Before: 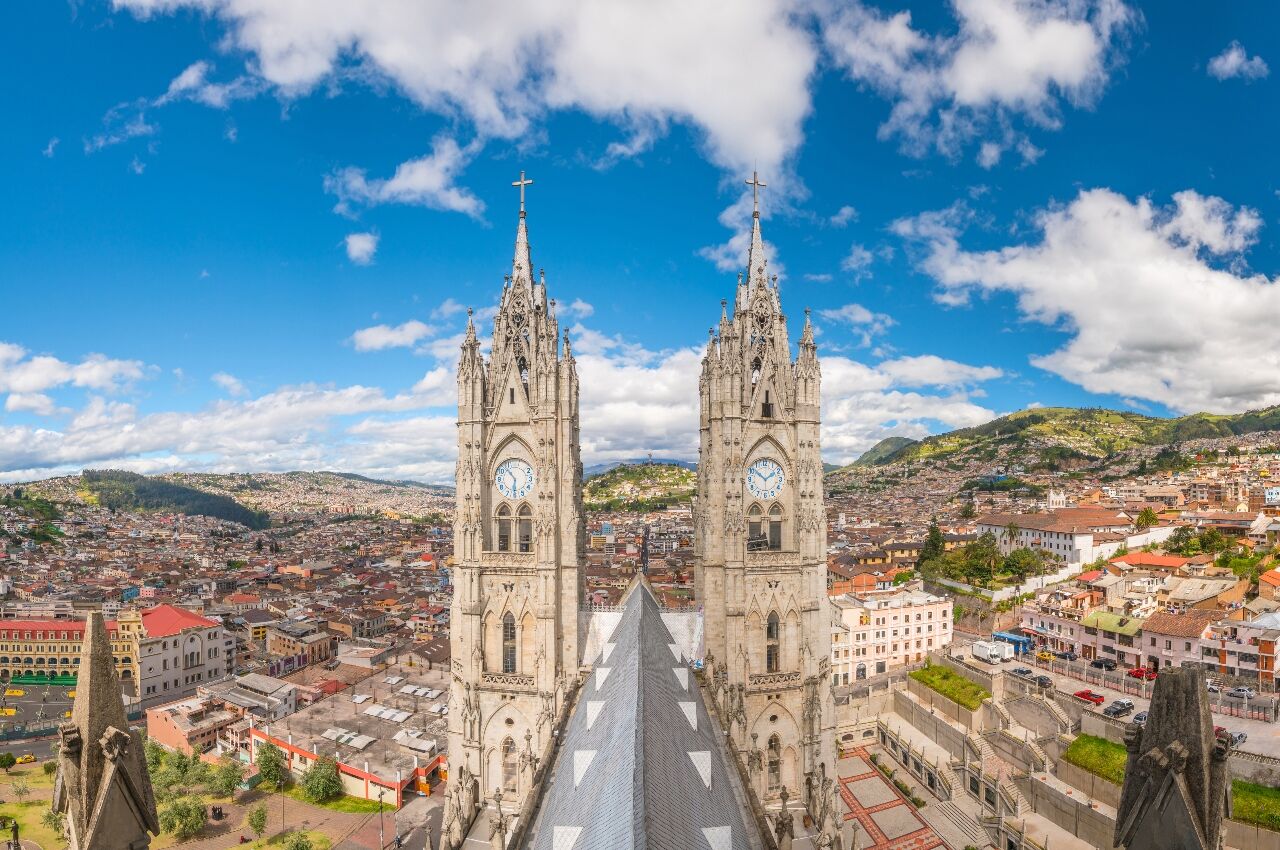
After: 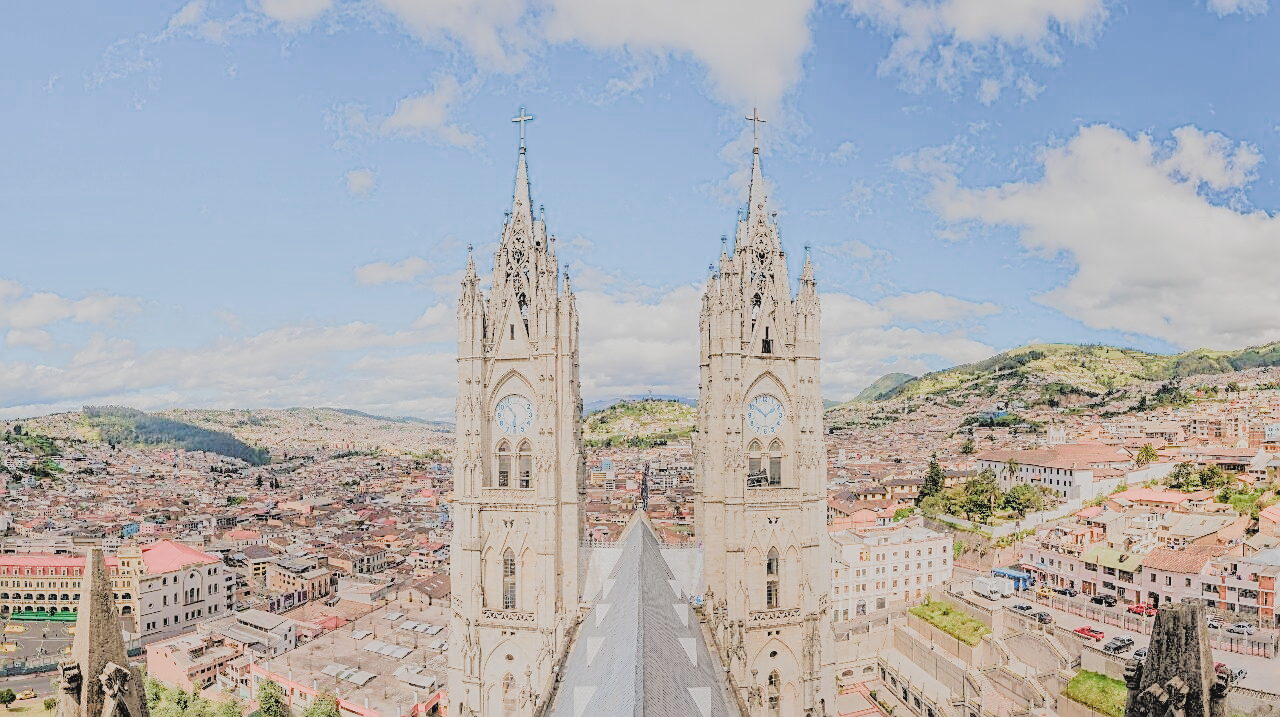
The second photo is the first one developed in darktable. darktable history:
sharpen: on, module defaults
contrast brightness saturation: contrast -0.103, saturation -0.103
tone equalizer: -7 EV 0.142 EV, -6 EV 0.583 EV, -5 EV 1.17 EV, -4 EV 1.31 EV, -3 EV 1.14 EV, -2 EV 0.6 EV, -1 EV 0.158 EV, edges refinement/feathering 500, mask exposure compensation -1.57 EV, preserve details no
filmic rgb: black relative exposure -3.36 EV, white relative exposure 3.46 EV, threshold 5.97 EV, hardness 2.36, contrast 1.103, color science v5 (2021), contrast in shadows safe, contrast in highlights safe, enable highlight reconstruction true
crop: top 7.592%, bottom 8.047%
